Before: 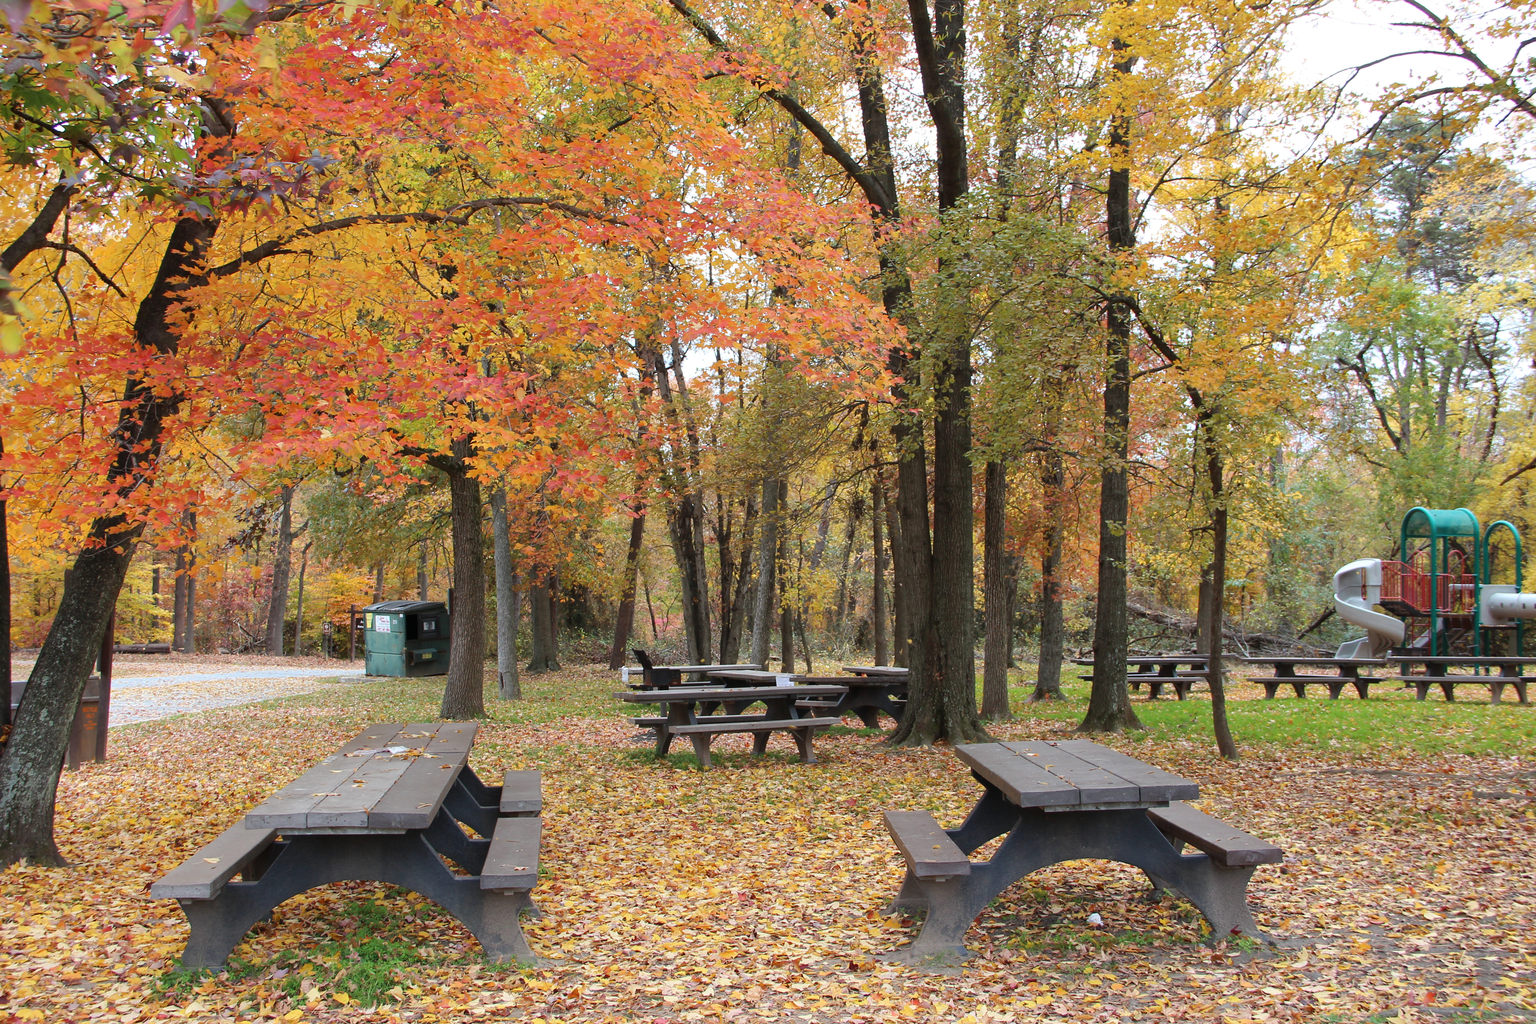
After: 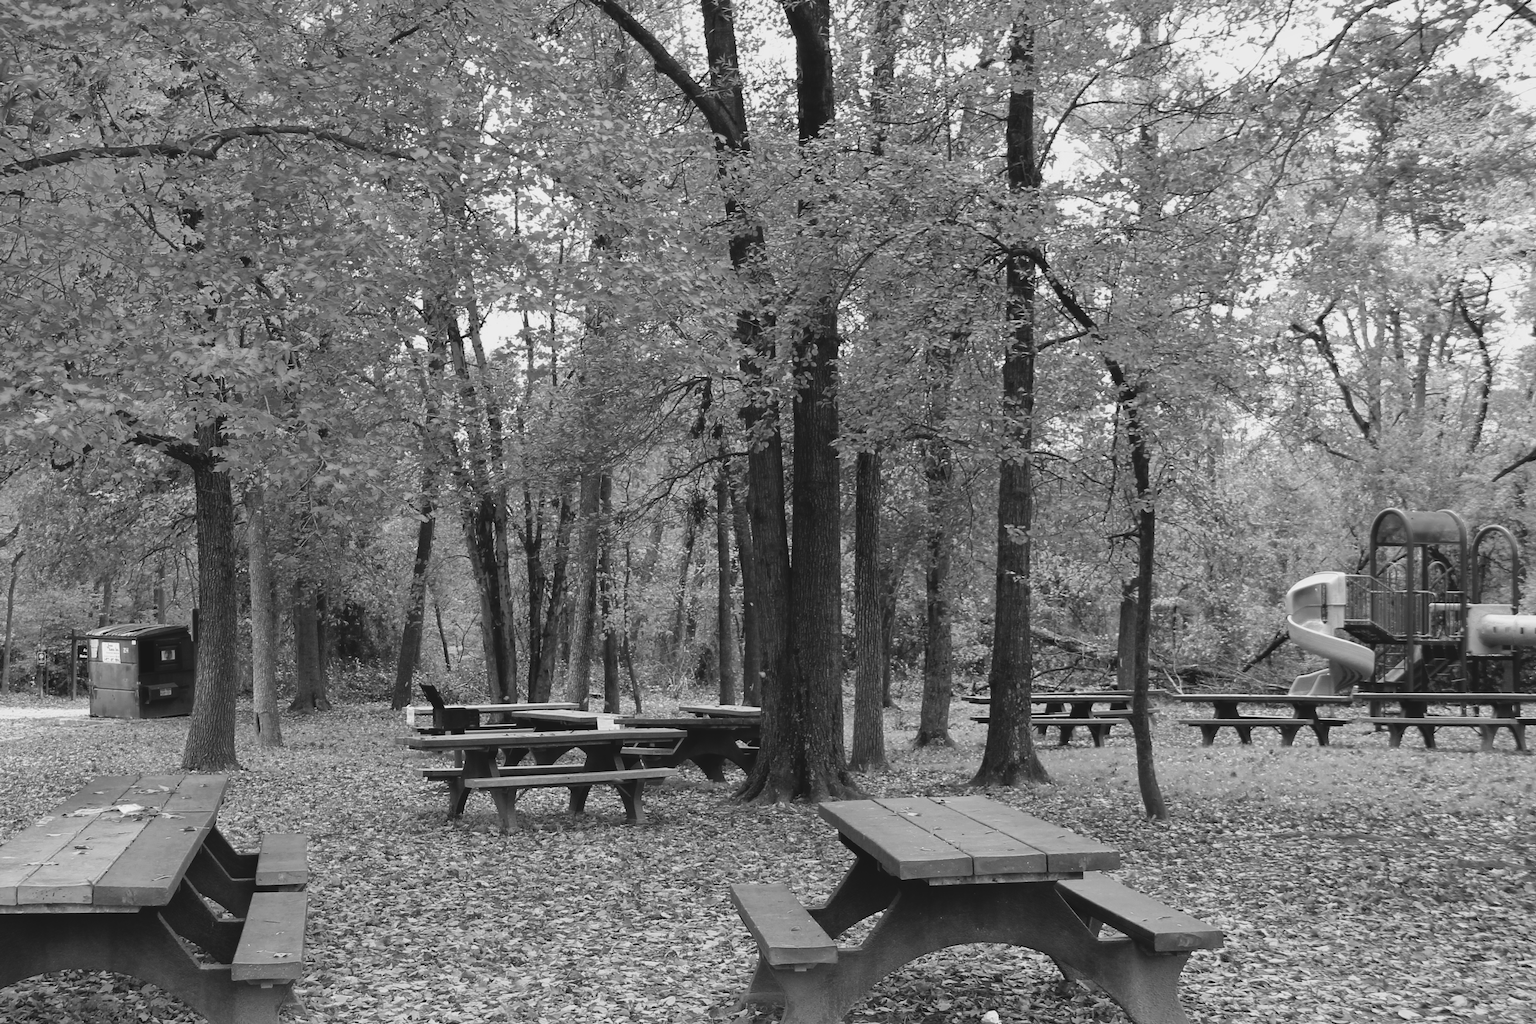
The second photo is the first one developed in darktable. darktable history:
exposure: exposure -0.018 EV, compensate highlight preservation false
crop: left 19.116%, top 9.408%, right 0%, bottom 9.695%
tone equalizer: on, module defaults
color correction: highlights a* 5.59, highlights b* 5.26, saturation 0.633
shadows and highlights: shadows -20.1, white point adjustment -2.02, highlights -35.06
tone curve: curves: ch0 [(0, 0.074) (0.129, 0.136) (0.285, 0.301) (0.689, 0.764) (0.854, 0.926) (0.987, 0.977)]; ch1 [(0, 0) (0.337, 0.249) (0.434, 0.437) (0.485, 0.491) (0.515, 0.495) (0.566, 0.57) (0.625, 0.625) (0.764, 0.806) (1, 1)]; ch2 [(0, 0) (0.314, 0.301) (0.401, 0.411) (0.505, 0.499) (0.54, 0.54) (0.608, 0.613) (0.706, 0.735) (1, 1)], preserve colors none
color zones: curves: ch0 [(0.002, 0.589) (0.107, 0.484) (0.146, 0.249) (0.217, 0.352) (0.309, 0.525) (0.39, 0.404) (0.455, 0.169) (0.597, 0.055) (0.724, 0.212) (0.775, 0.691) (0.869, 0.571) (1, 0.587)]; ch1 [(0, 0) (0.143, 0) (0.286, 0) (0.429, 0) (0.571, 0) (0.714, 0) (0.857, 0)]
